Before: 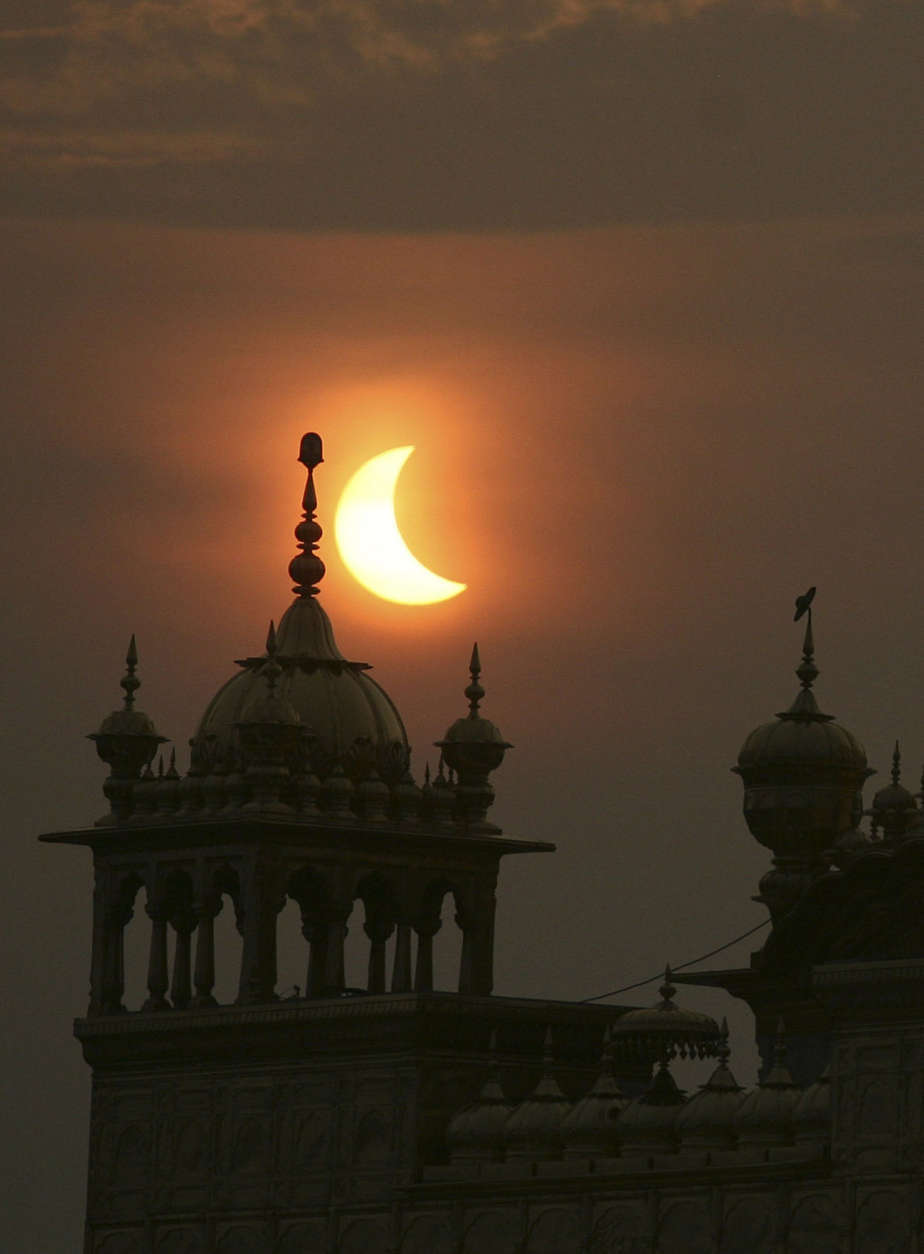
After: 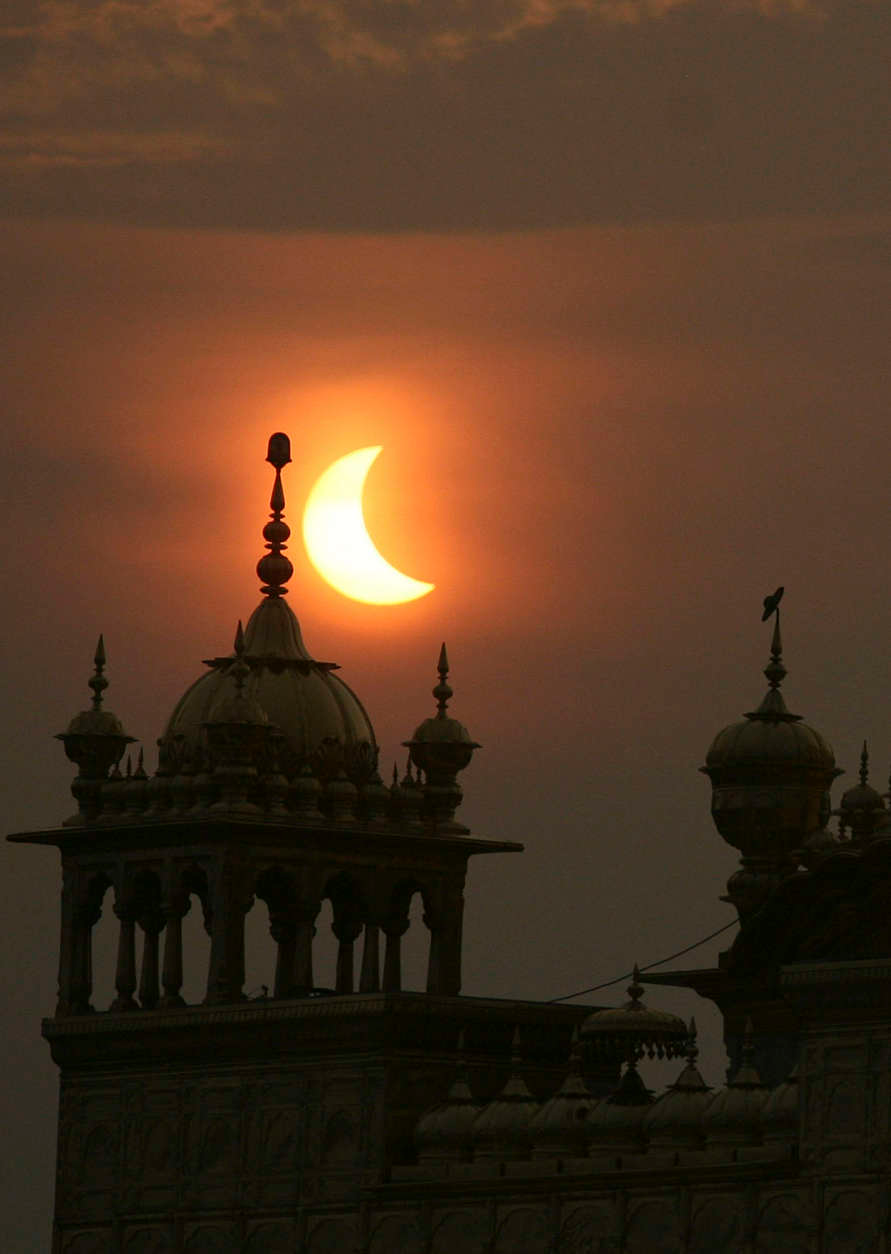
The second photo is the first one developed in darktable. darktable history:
shadows and highlights: radius 329.48, shadows 55.06, highlights -98.99, compress 94.56%, soften with gaussian
crop and rotate: left 3.516%
